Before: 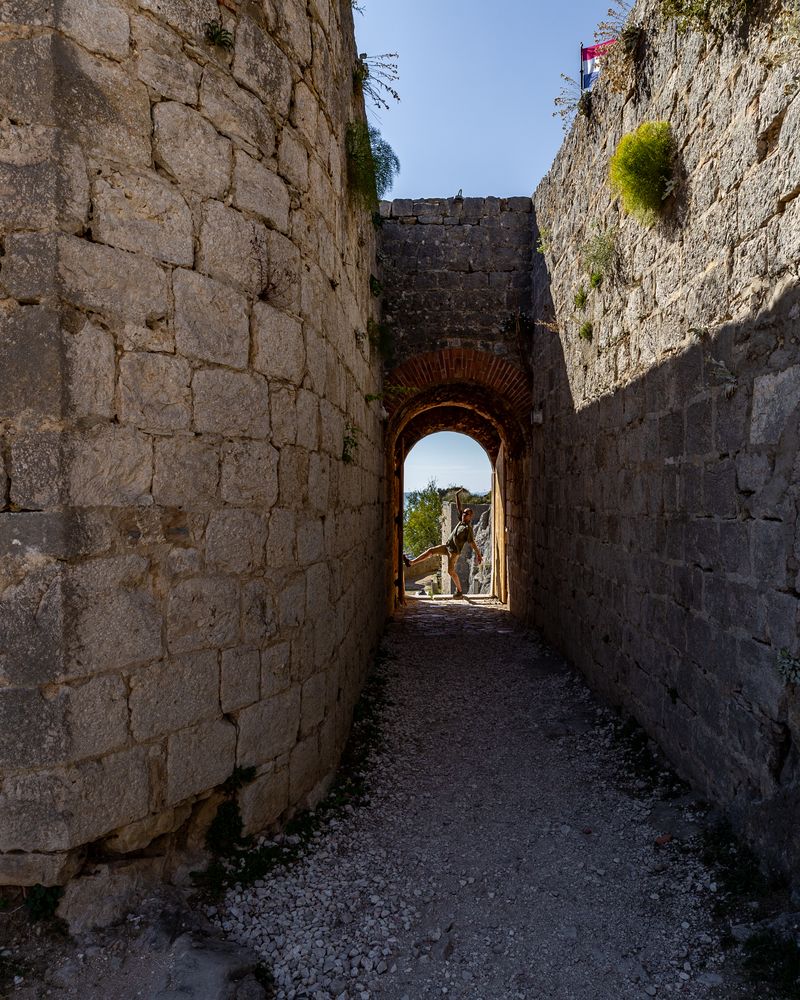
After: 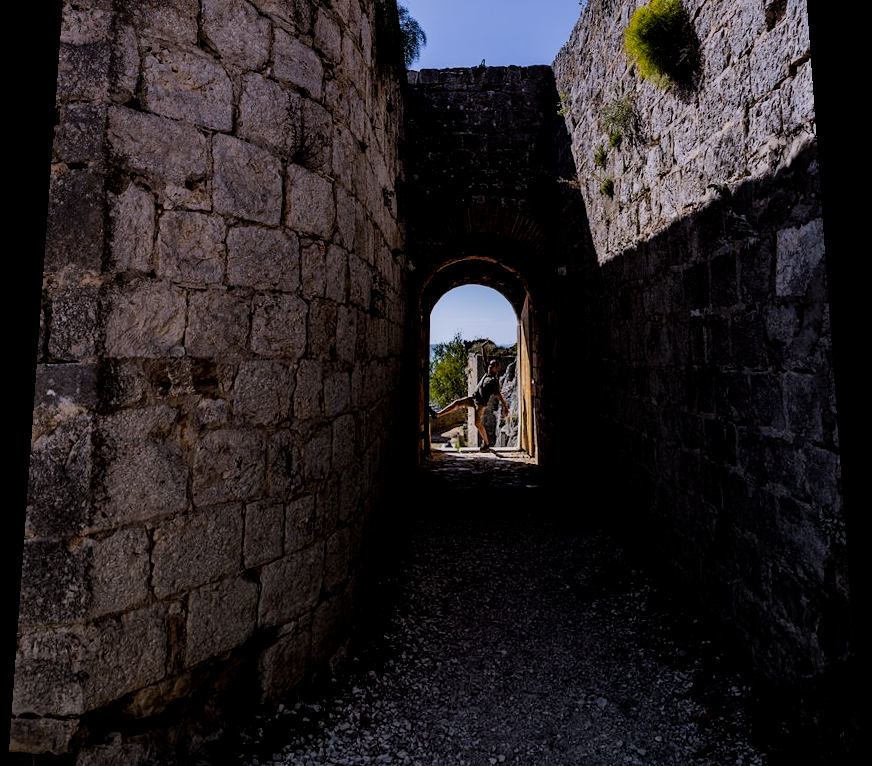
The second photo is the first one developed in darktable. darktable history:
crop: top 11.038%, bottom 13.962%
tone equalizer: on, module defaults
exposure: black level correction 0.001, compensate highlight preservation false
filmic rgb: black relative exposure -5 EV, hardness 2.88, contrast 1.2, highlights saturation mix -30%
rotate and perspective: rotation 0.128°, lens shift (vertical) -0.181, lens shift (horizontal) -0.044, shear 0.001, automatic cropping off
local contrast: mode bilateral grid, contrast 20, coarseness 50, detail 120%, midtone range 0.2
graduated density: hue 238.83°, saturation 50%
color balance: lift [1, 1.001, 0.999, 1.001], gamma [1, 1.004, 1.007, 0.993], gain [1, 0.991, 0.987, 1.013], contrast 7.5%, contrast fulcrum 10%, output saturation 115%
